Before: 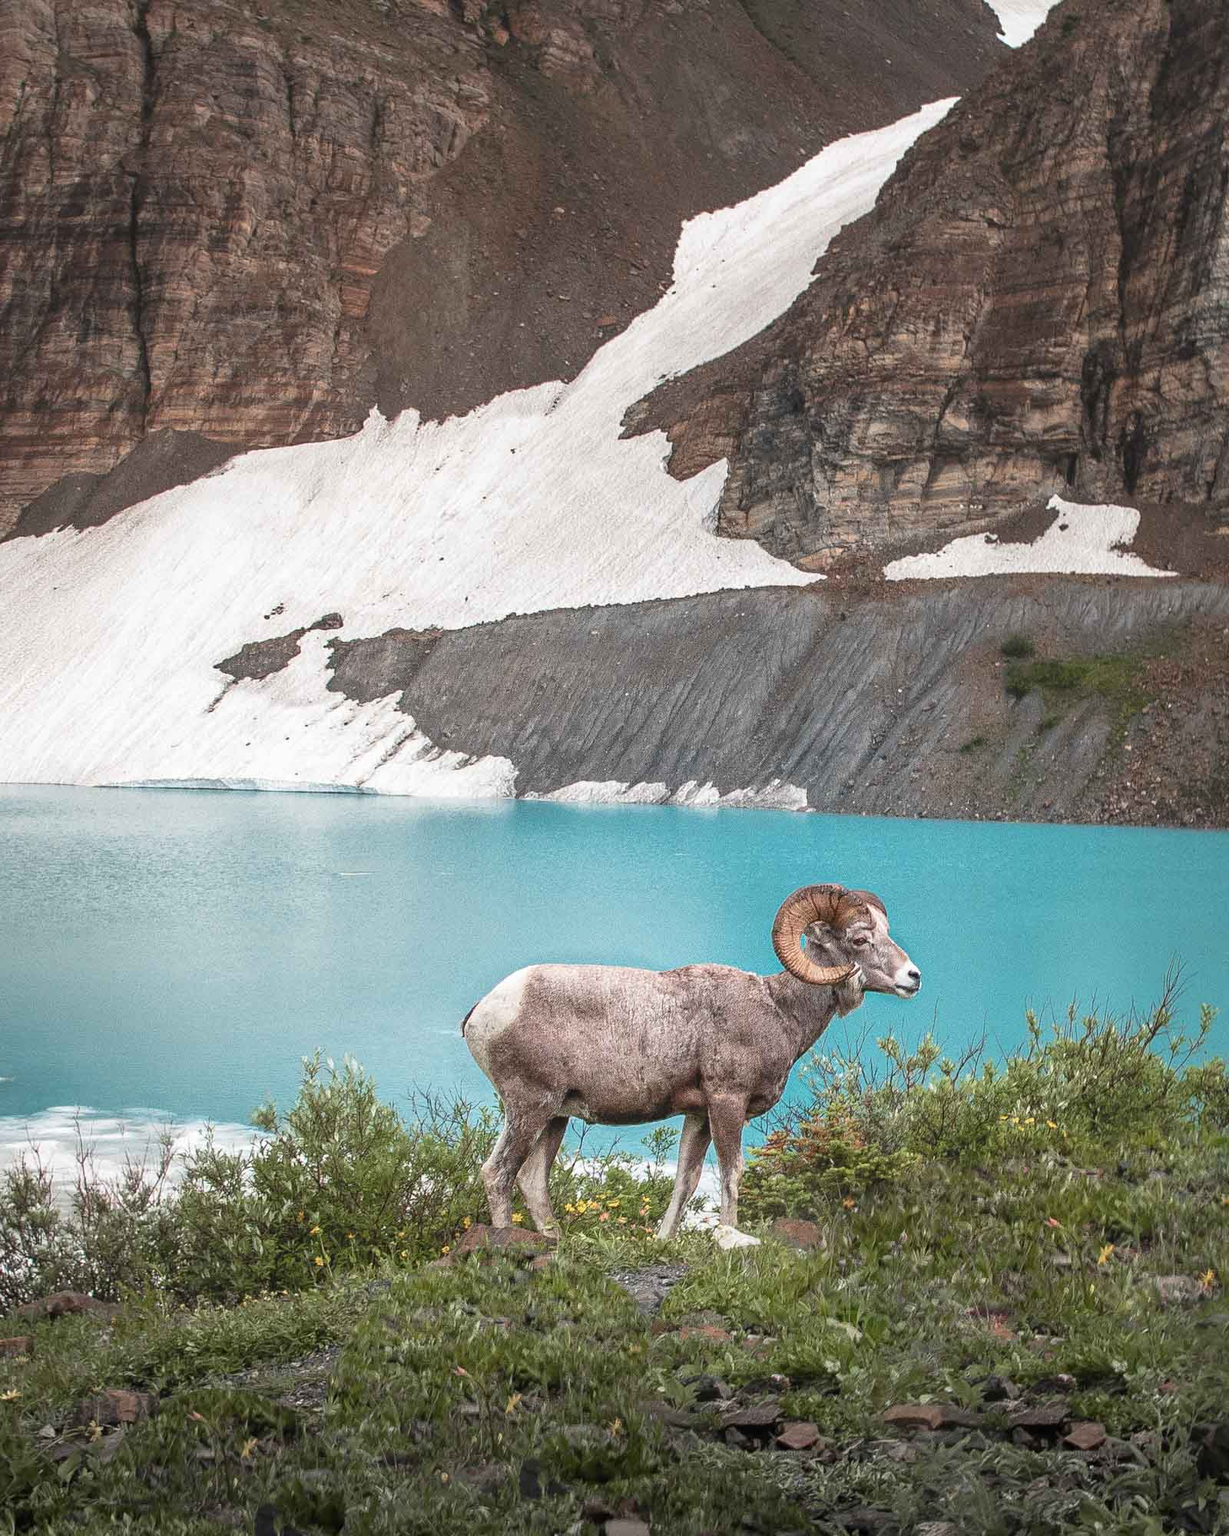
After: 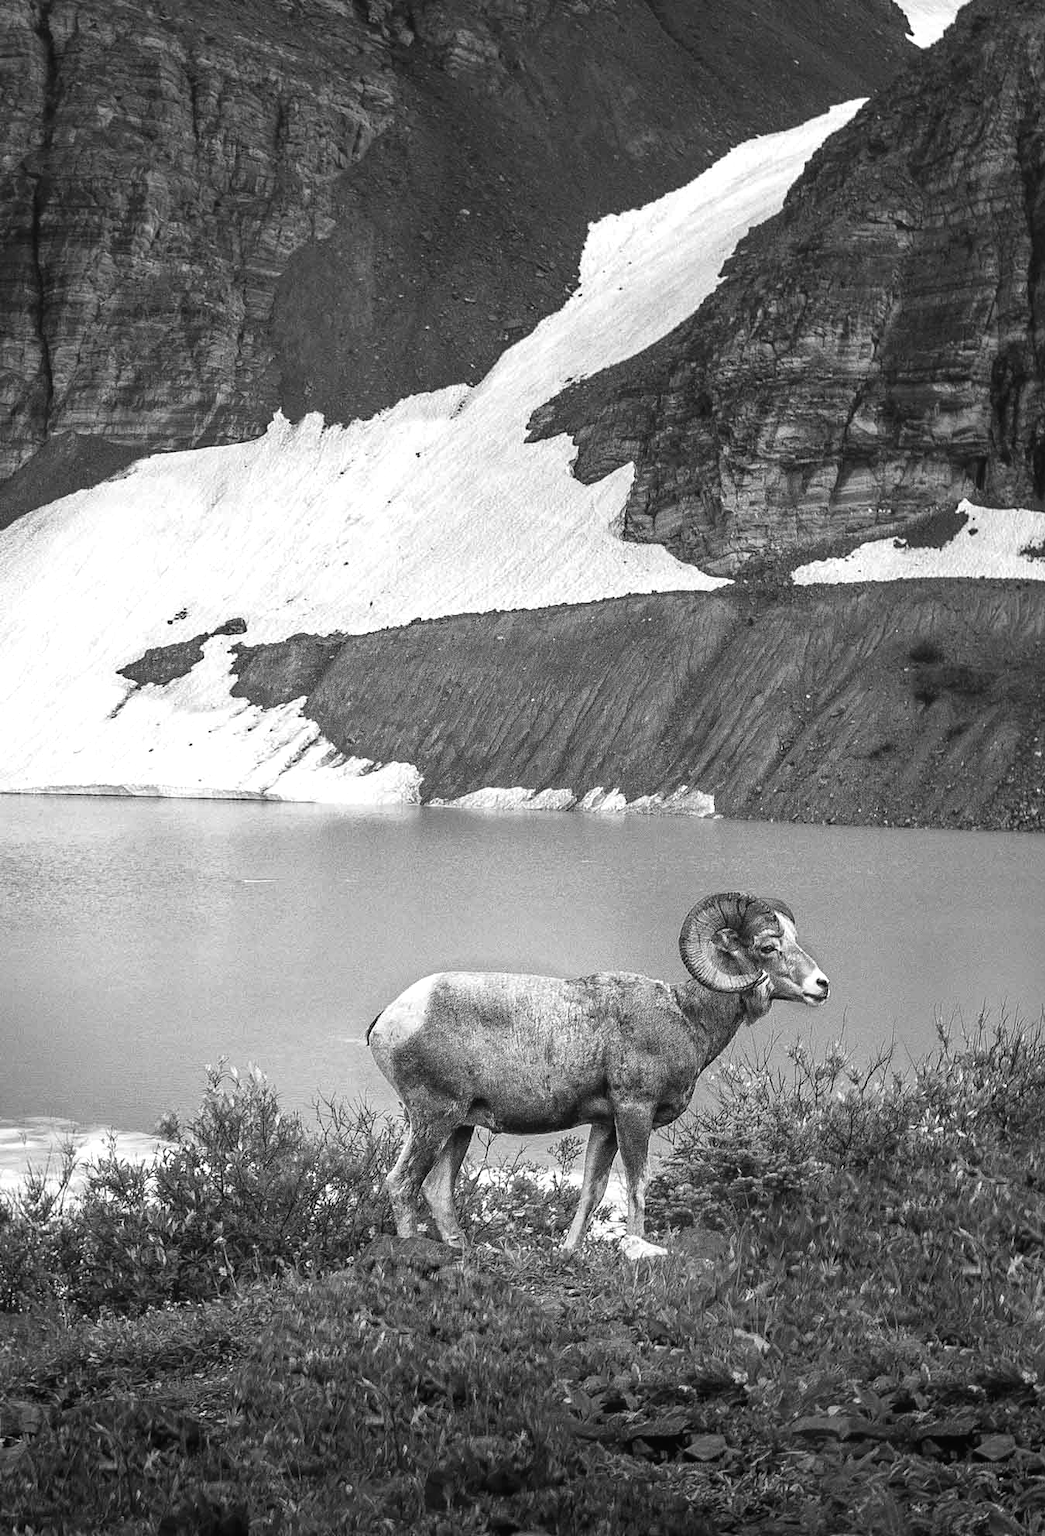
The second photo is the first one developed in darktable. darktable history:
crop: left 8.026%, right 7.374%
monochrome: a 32, b 64, size 2.3
color balance rgb: shadows lift › luminance -10%, power › luminance -9%, linear chroma grading › global chroma 10%, global vibrance 10%, contrast 15%, saturation formula JzAzBz (2021)
contrast brightness saturation: saturation -0.05
color balance: lift [1.003, 0.993, 1.001, 1.007], gamma [1.018, 1.072, 0.959, 0.928], gain [0.974, 0.873, 1.031, 1.127]
